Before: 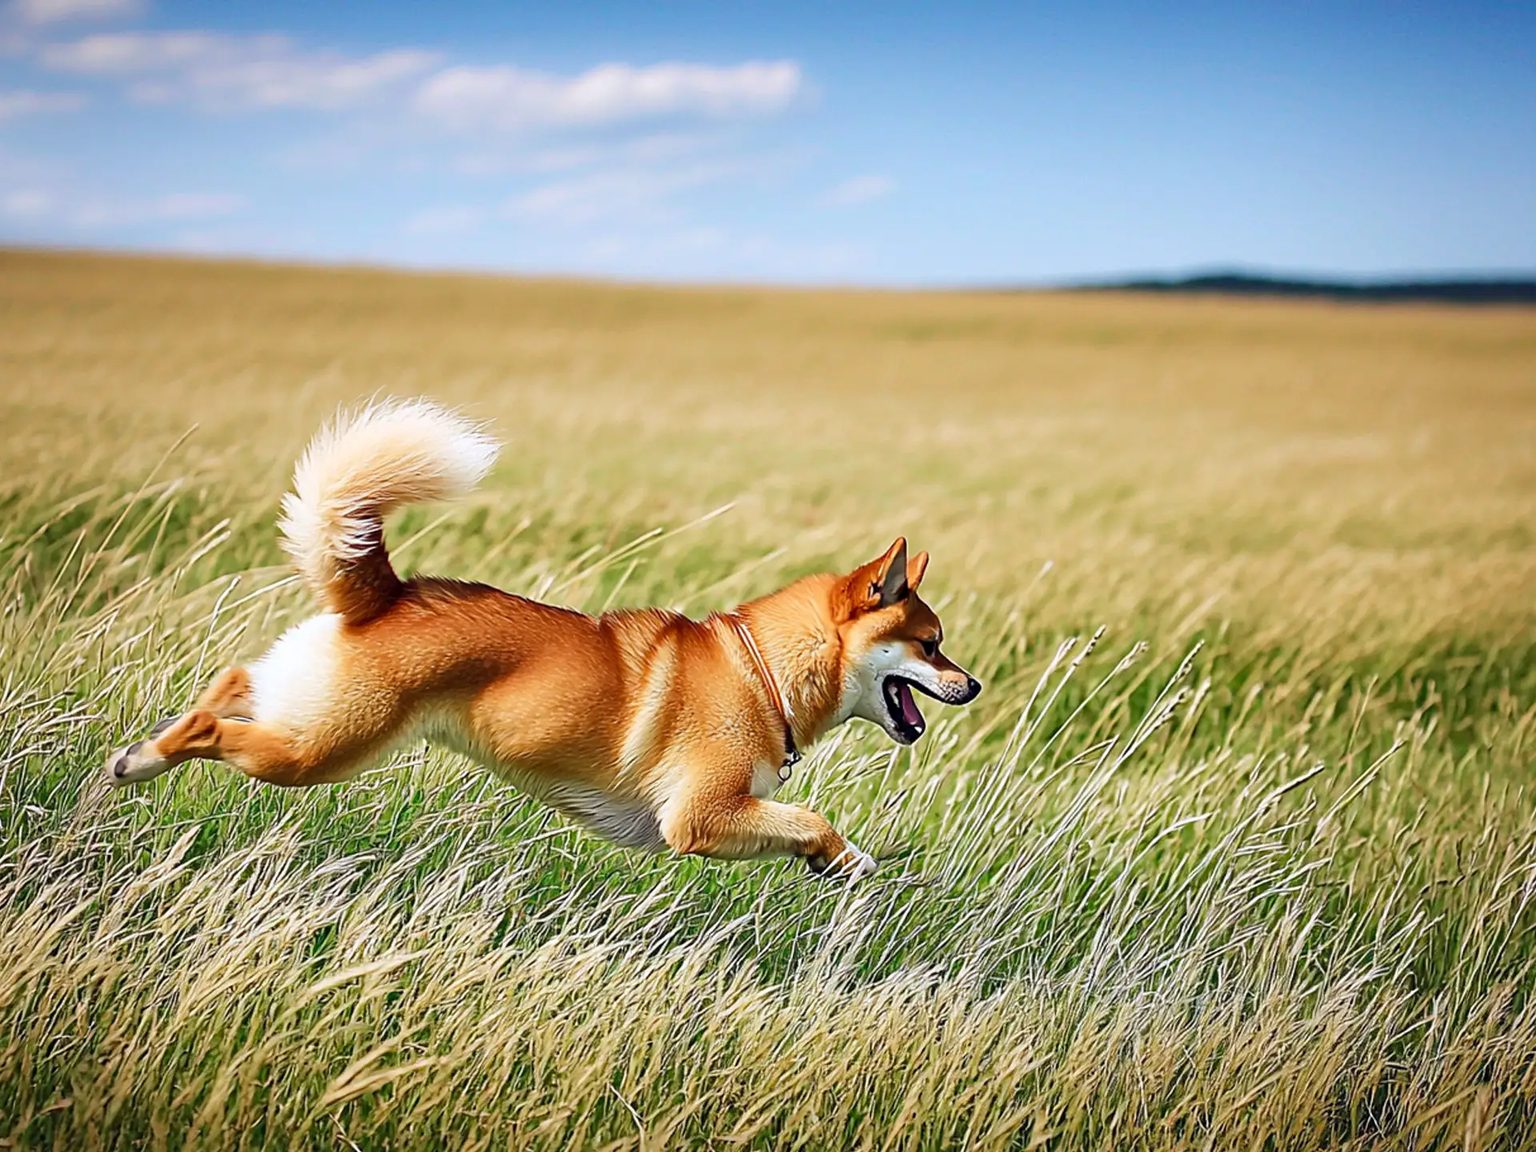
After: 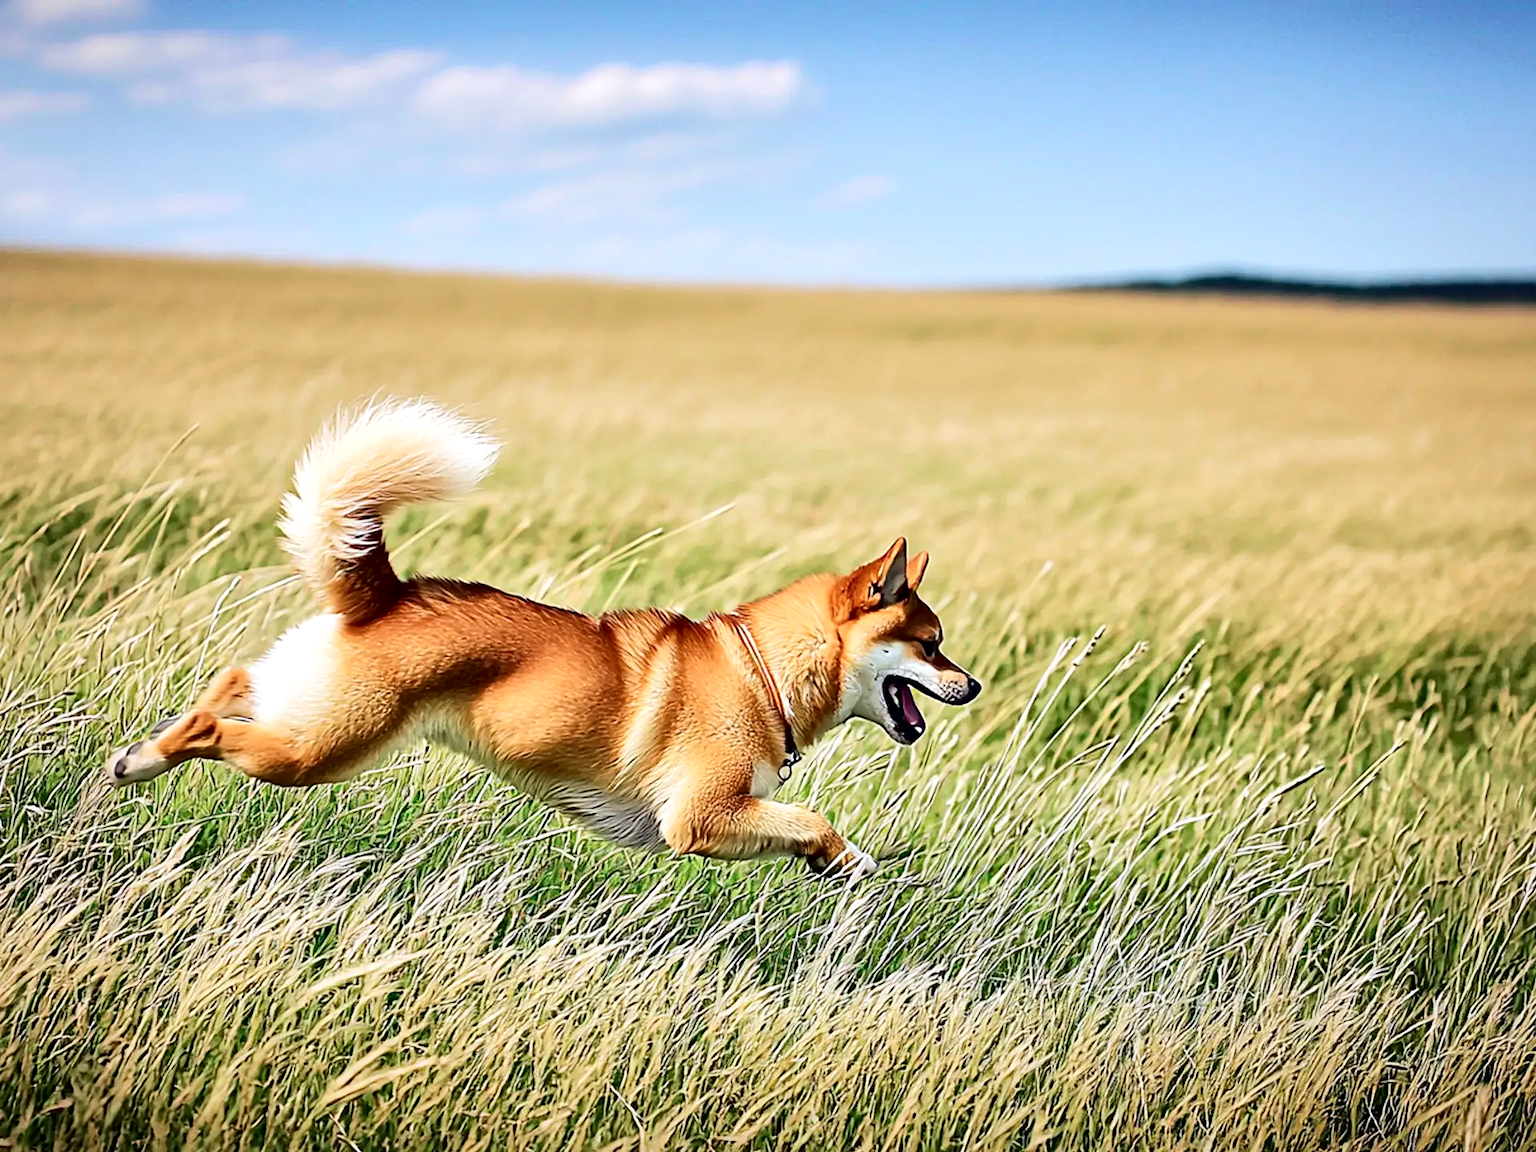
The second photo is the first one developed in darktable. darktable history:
tone curve: curves: ch0 [(0, 0) (0.003, 0.002) (0.011, 0.006) (0.025, 0.012) (0.044, 0.021) (0.069, 0.027) (0.1, 0.035) (0.136, 0.06) (0.177, 0.108) (0.224, 0.173) (0.277, 0.26) (0.335, 0.353) (0.399, 0.453) (0.468, 0.555) (0.543, 0.641) (0.623, 0.724) (0.709, 0.792) (0.801, 0.857) (0.898, 0.918) (1, 1)], color space Lab, independent channels, preserve colors none
local contrast: mode bilateral grid, contrast 19, coarseness 49, detail 149%, midtone range 0.2
